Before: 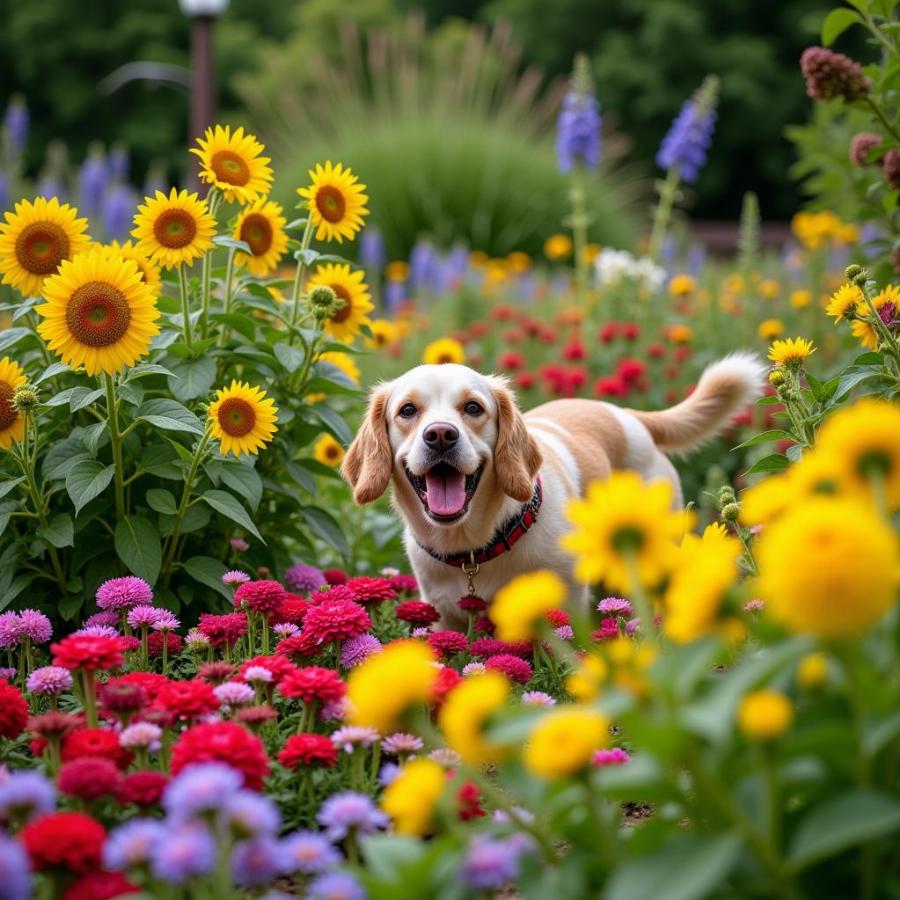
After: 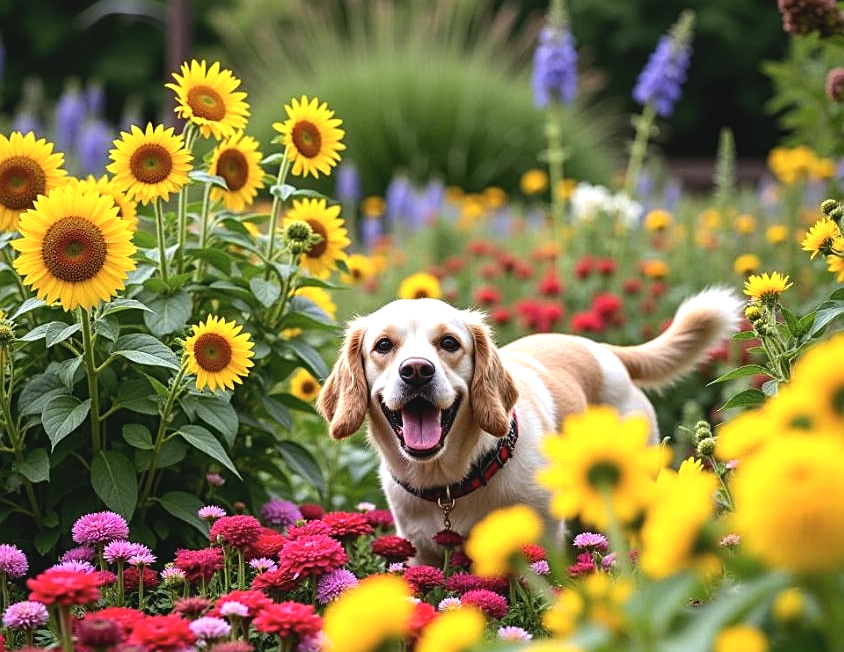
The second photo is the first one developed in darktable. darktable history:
crop: left 2.737%, top 7.287%, right 3.421%, bottom 20.179%
tone equalizer: -8 EV -0.75 EV, -7 EV -0.7 EV, -6 EV -0.6 EV, -5 EV -0.4 EV, -3 EV 0.4 EV, -2 EV 0.6 EV, -1 EV 0.7 EV, +0 EV 0.75 EV, edges refinement/feathering 500, mask exposure compensation -1.57 EV, preserve details no
sharpen: on, module defaults
contrast brightness saturation: contrast -0.1, saturation -0.1
